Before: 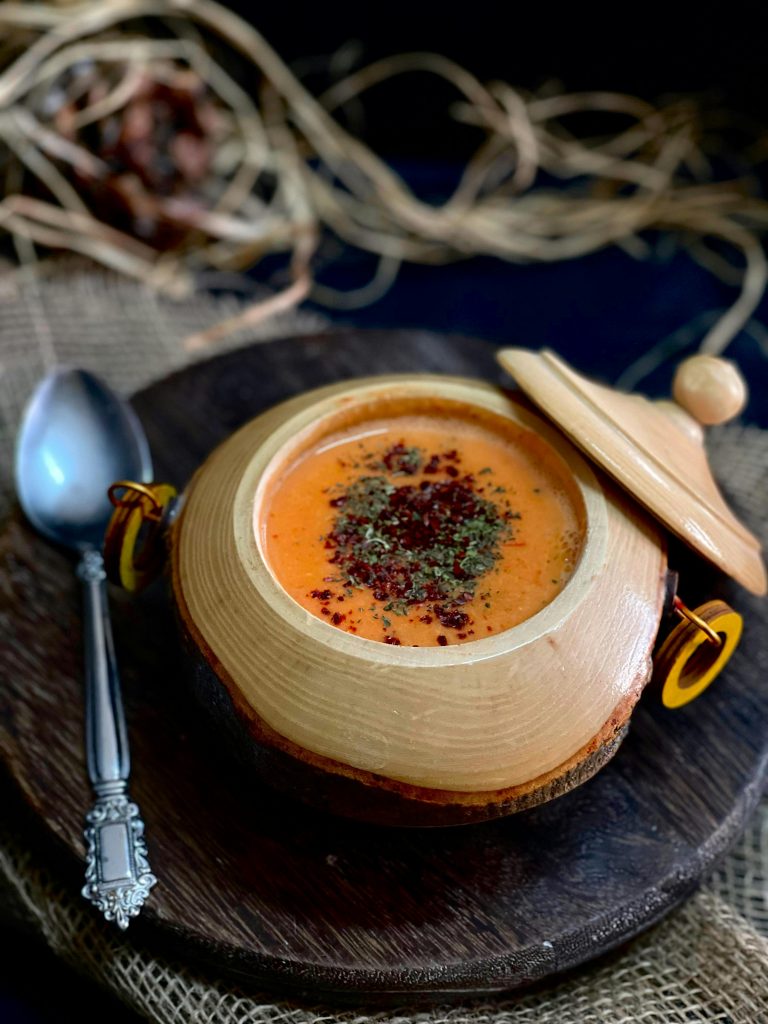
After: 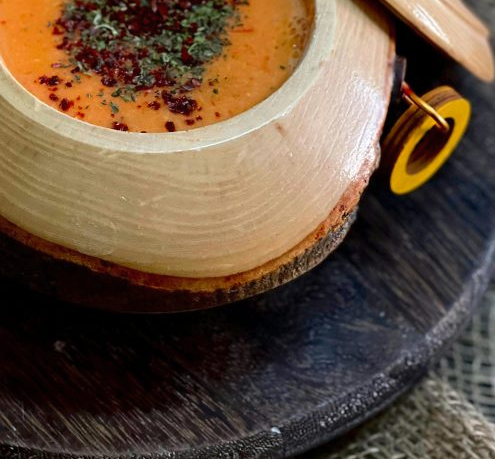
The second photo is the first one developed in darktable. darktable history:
crop and rotate: left 35.509%, top 50.238%, bottom 4.934%
fill light: on, module defaults
